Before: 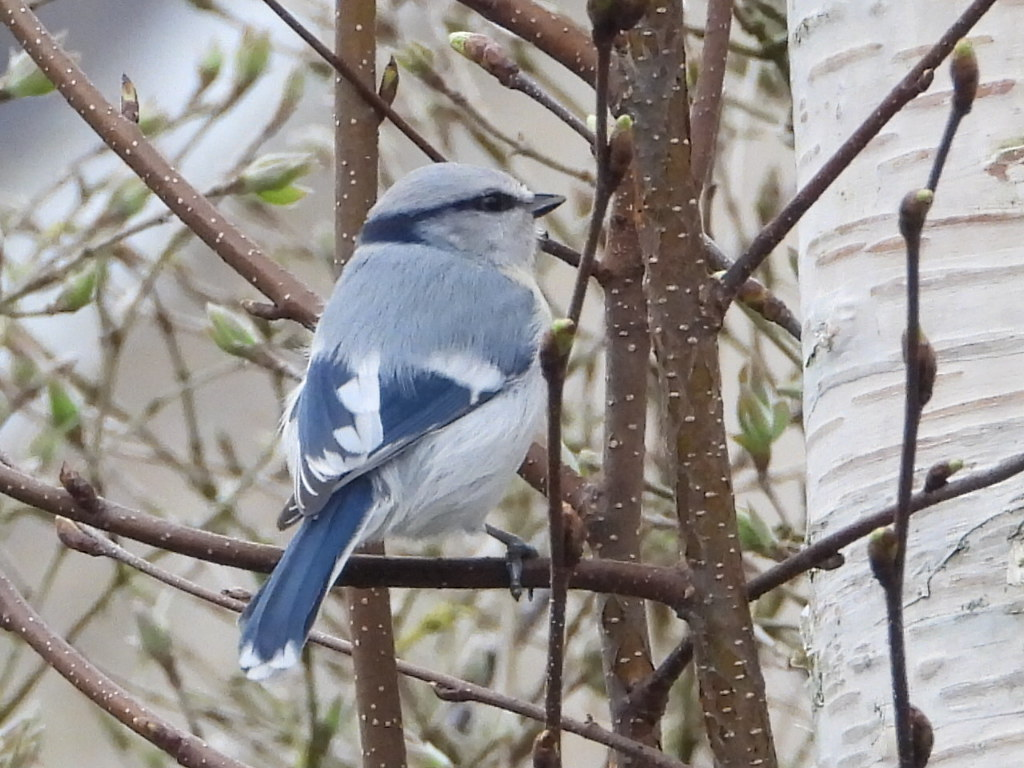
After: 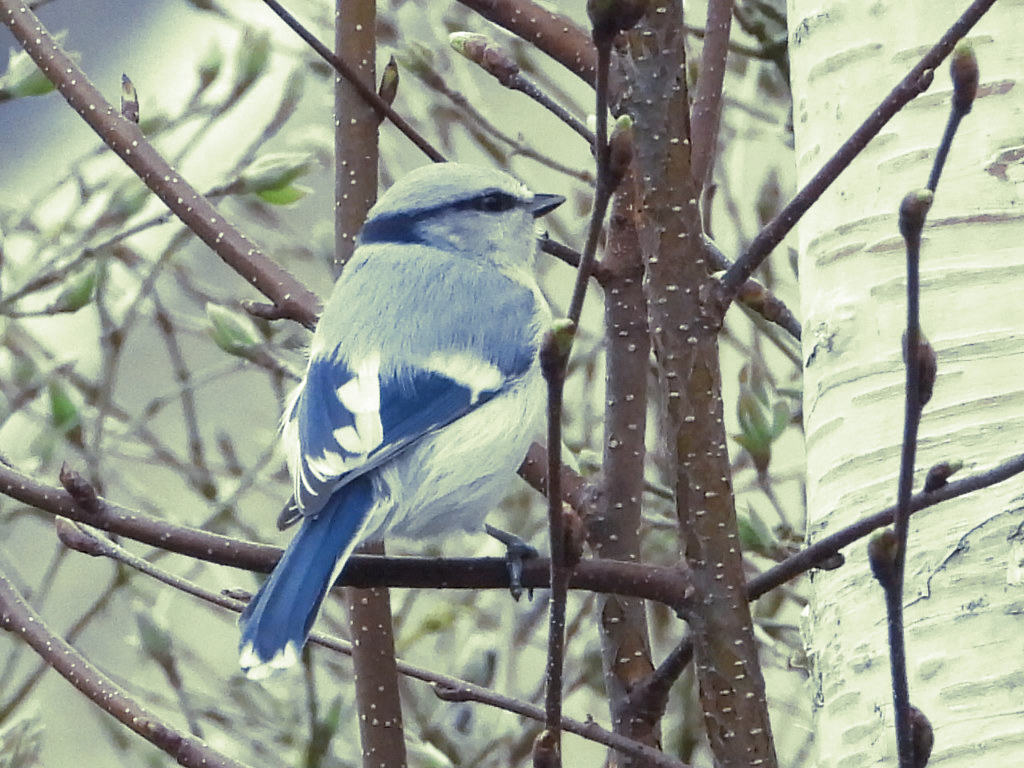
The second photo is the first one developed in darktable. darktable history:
split-toning: shadows › hue 290.82°, shadows › saturation 0.34, highlights › saturation 0.38, balance 0, compress 50%
color calibration: x 0.372, y 0.386, temperature 4283.97 K
